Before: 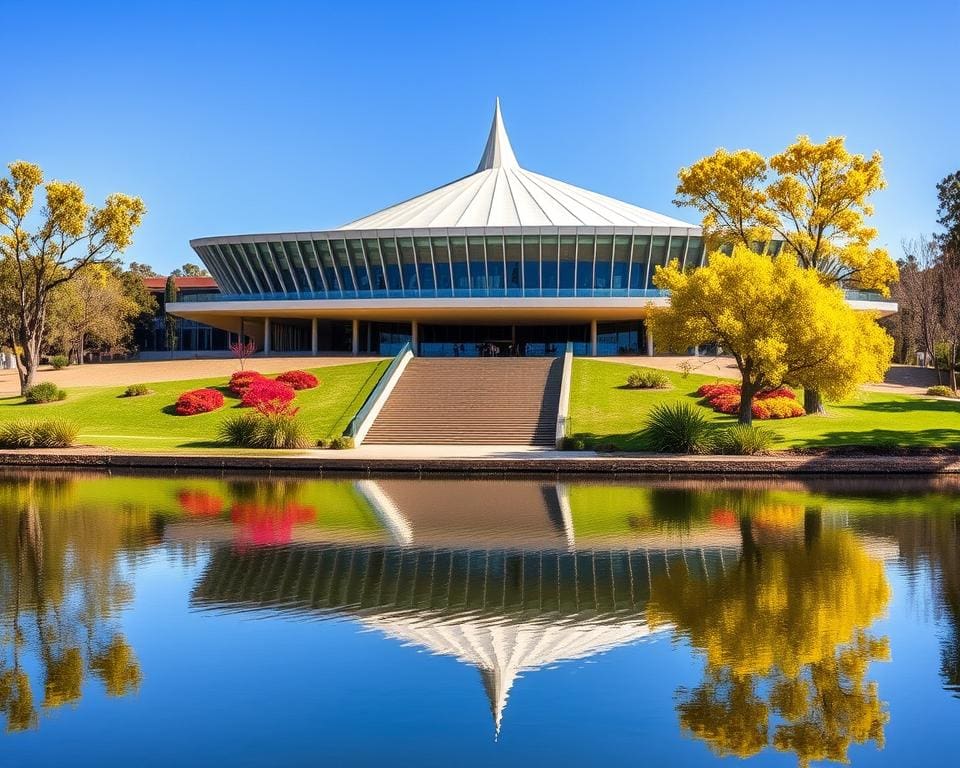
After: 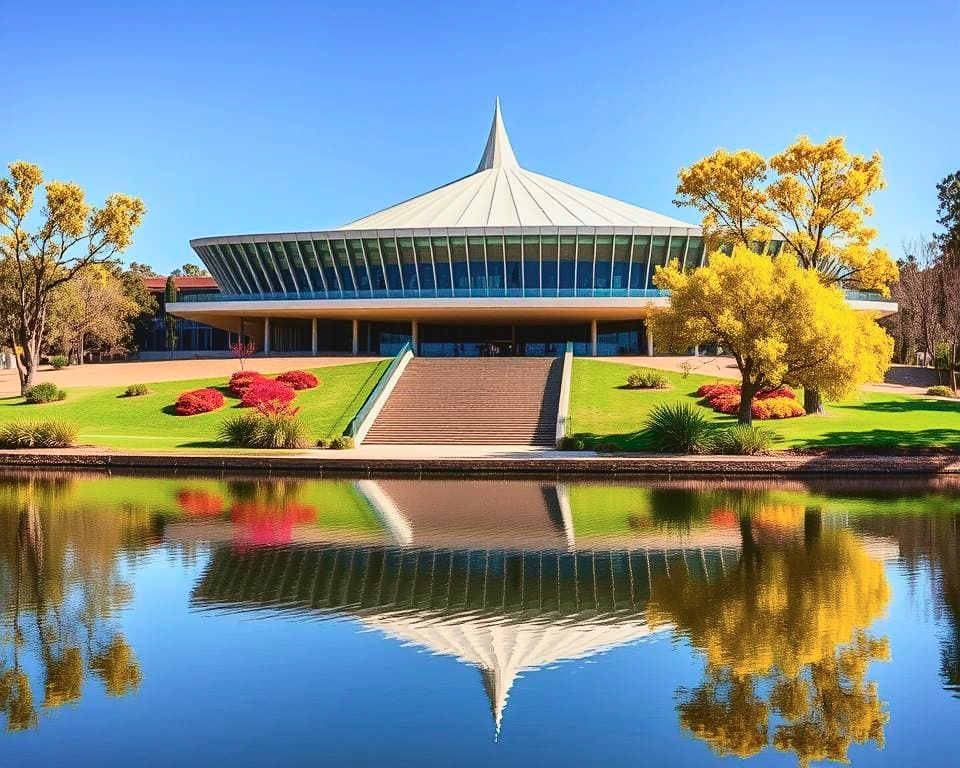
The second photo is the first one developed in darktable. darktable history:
sharpen: amount 0.2
tone curve: curves: ch0 [(0, 0.049) (0.175, 0.178) (0.466, 0.498) (0.715, 0.767) (0.819, 0.851) (1, 0.961)]; ch1 [(0, 0) (0.437, 0.398) (0.476, 0.466) (0.505, 0.505) (0.534, 0.544) (0.595, 0.608) (0.641, 0.643) (1, 1)]; ch2 [(0, 0) (0.359, 0.379) (0.437, 0.44) (0.489, 0.495) (0.518, 0.537) (0.579, 0.579) (1, 1)], color space Lab, independent channels, preserve colors none
